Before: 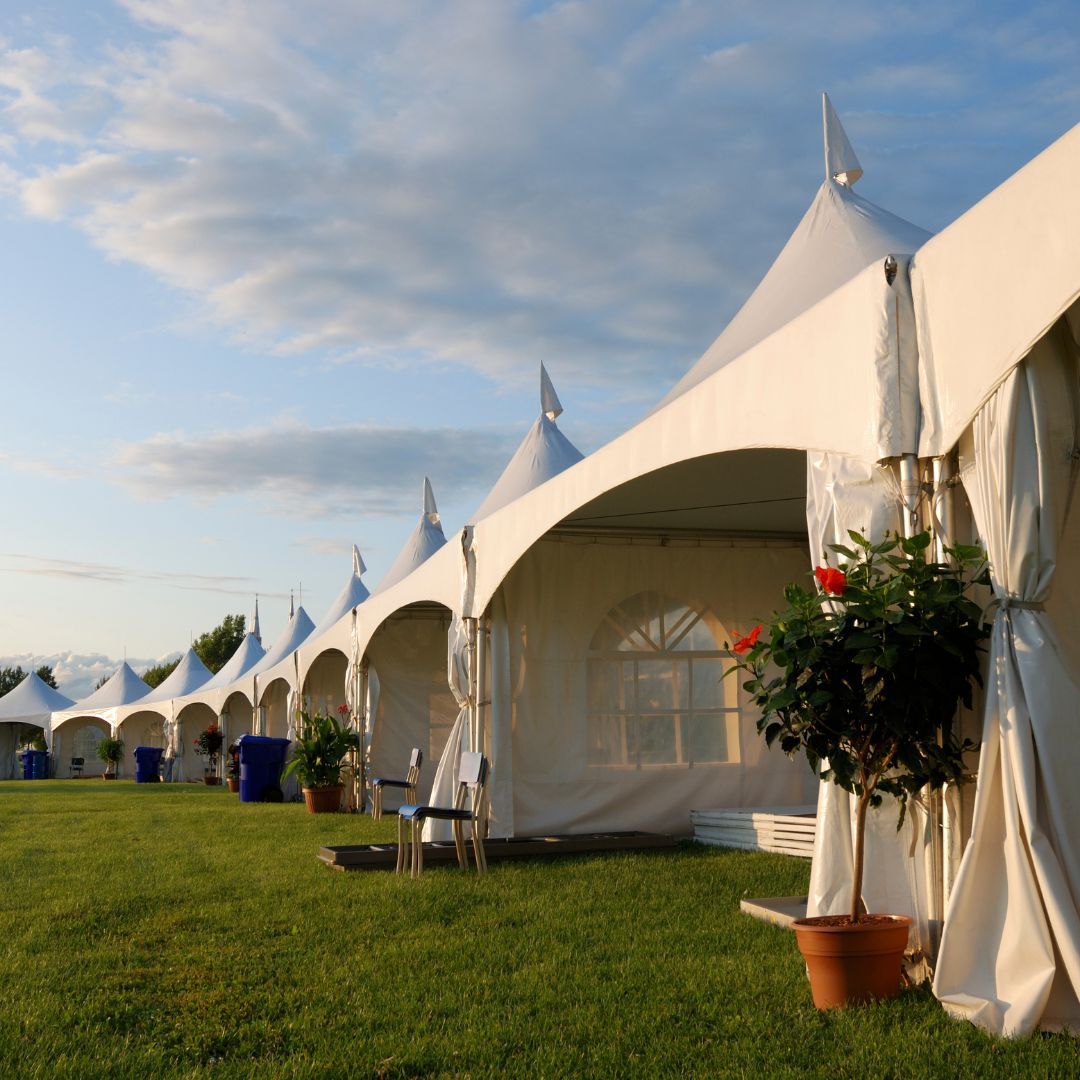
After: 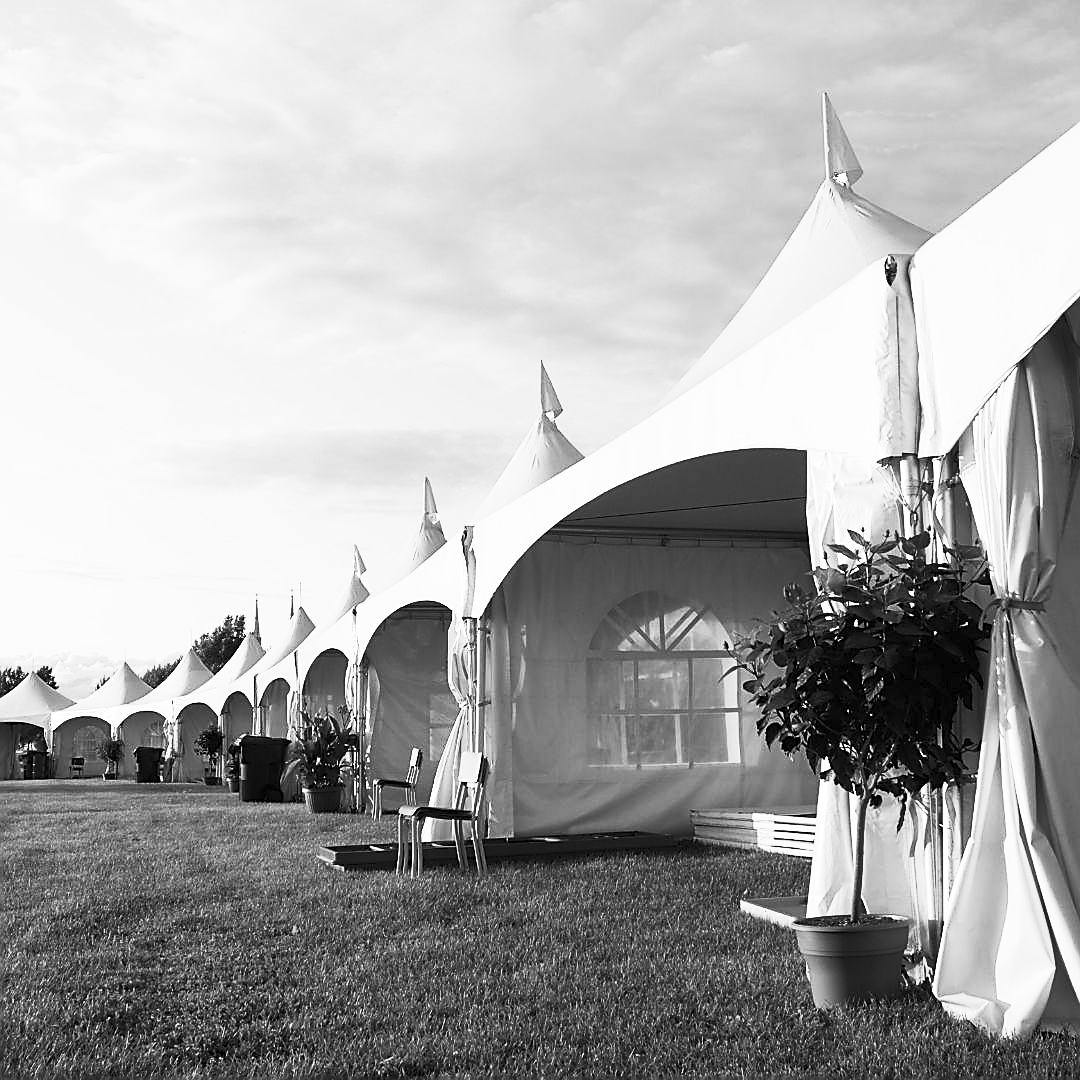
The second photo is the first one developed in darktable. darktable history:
color zones: curves: ch1 [(0, 0.679) (0.143, 0.647) (0.286, 0.261) (0.378, -0.011) (0.571, 0.396) (0.714, 0.399) (0.857, 0.406) (1, 0.679)]
sharpen: radius 1.4, amount 1.25, threshold 0.7
contrast brightness saturation: contrast 0.53, brightness 0.47, saturation -1
